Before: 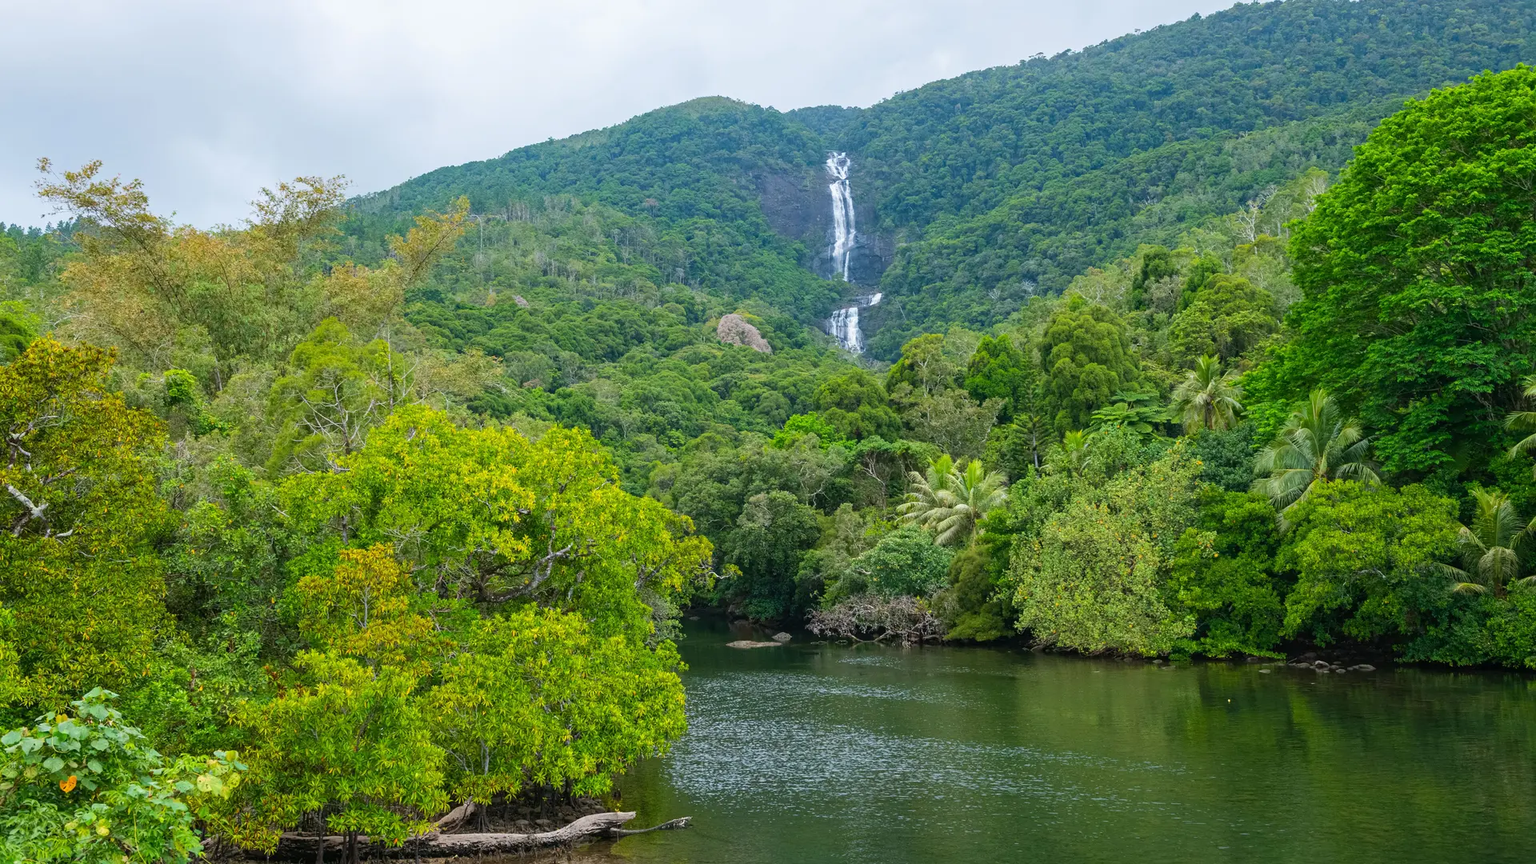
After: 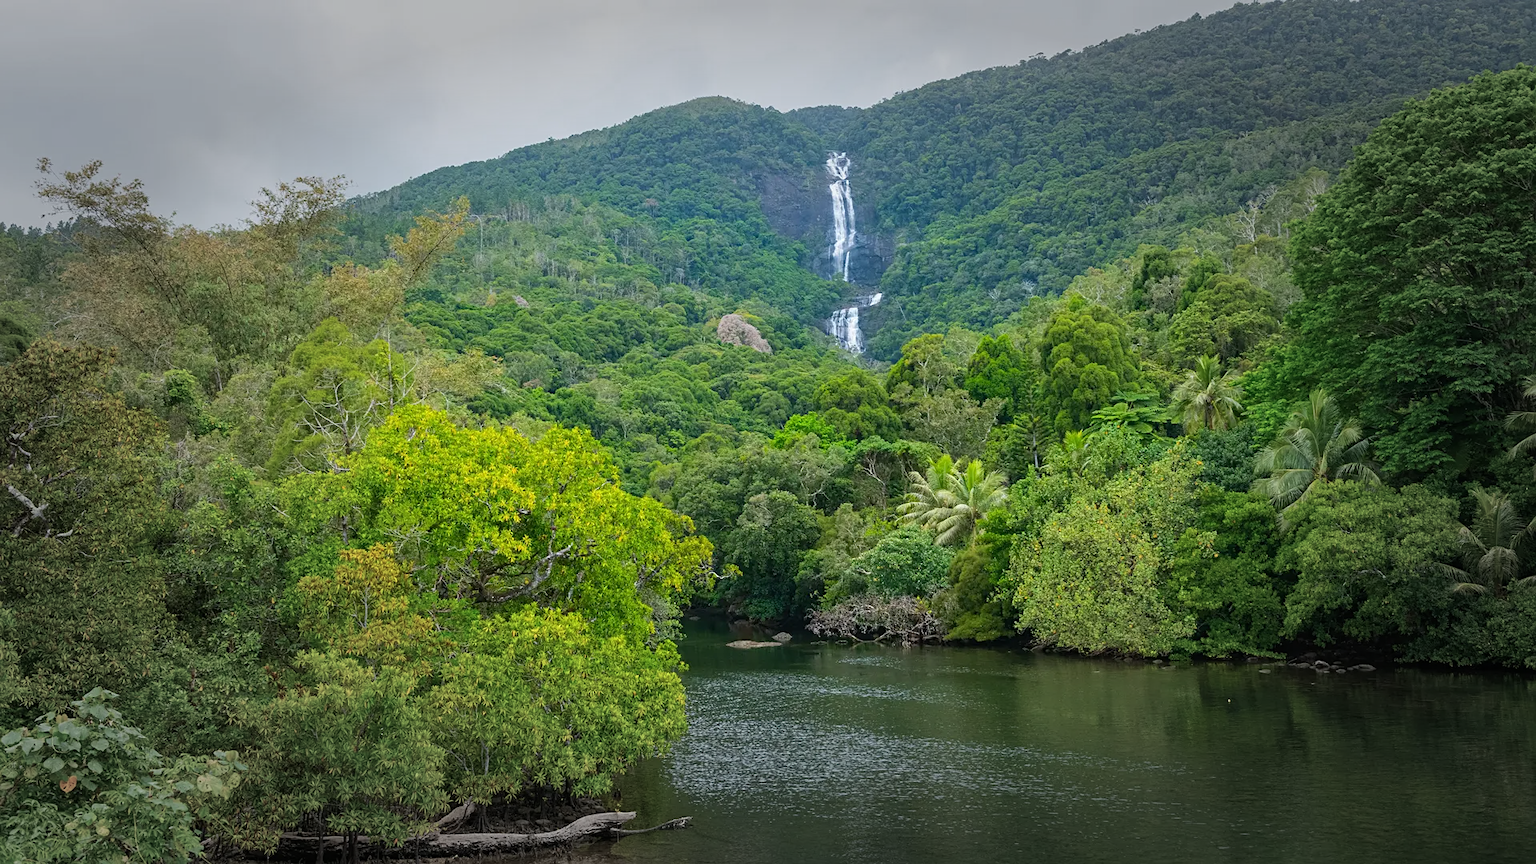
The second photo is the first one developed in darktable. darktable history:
vignetting: fall-off start 48.88%, automatic ratio true, width/height ratio 1.29
sharpen: amount 0.212
